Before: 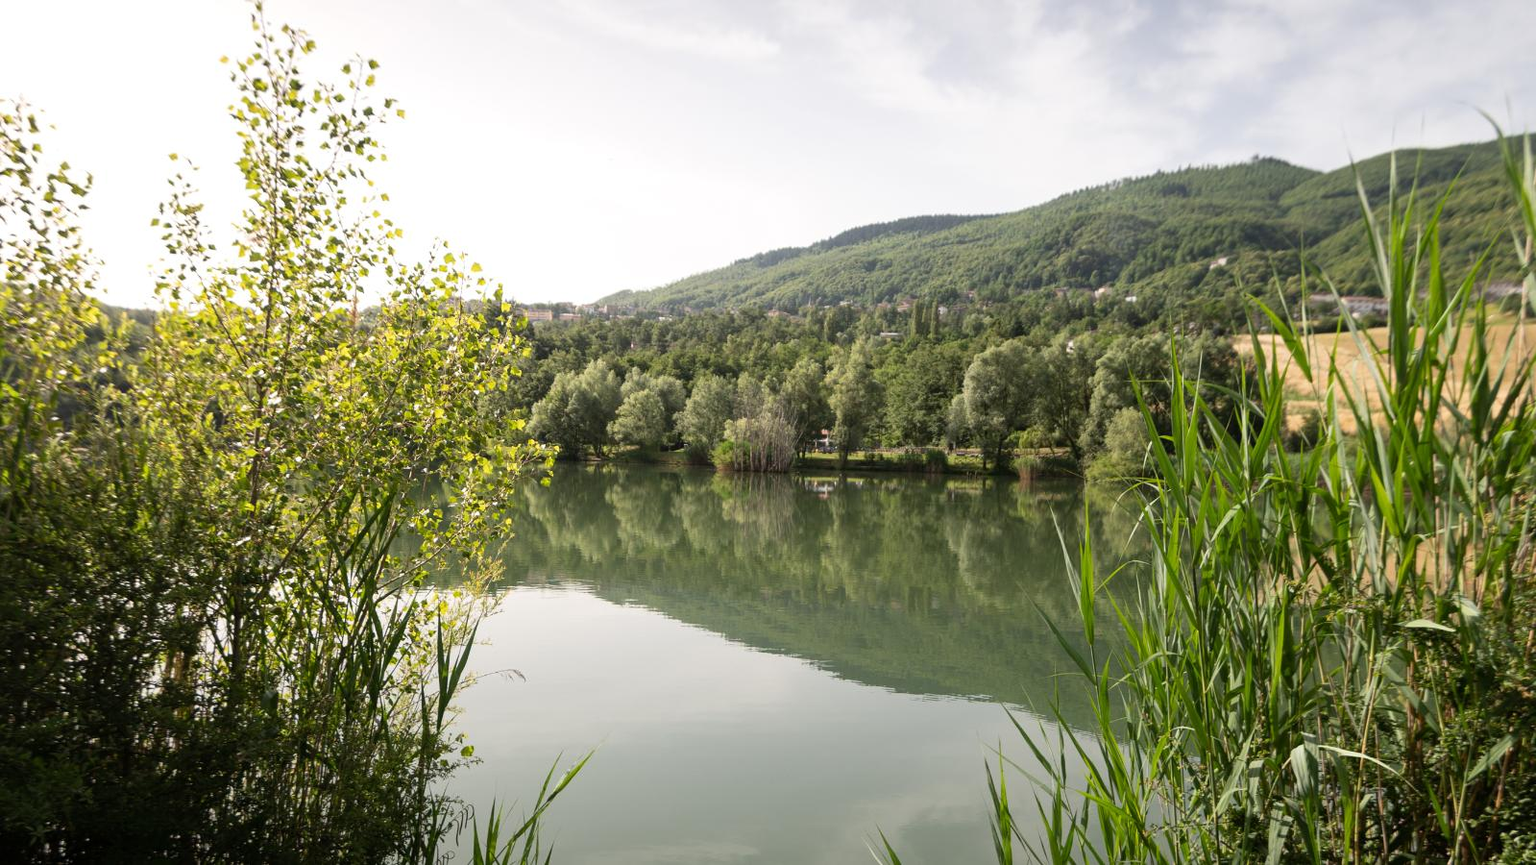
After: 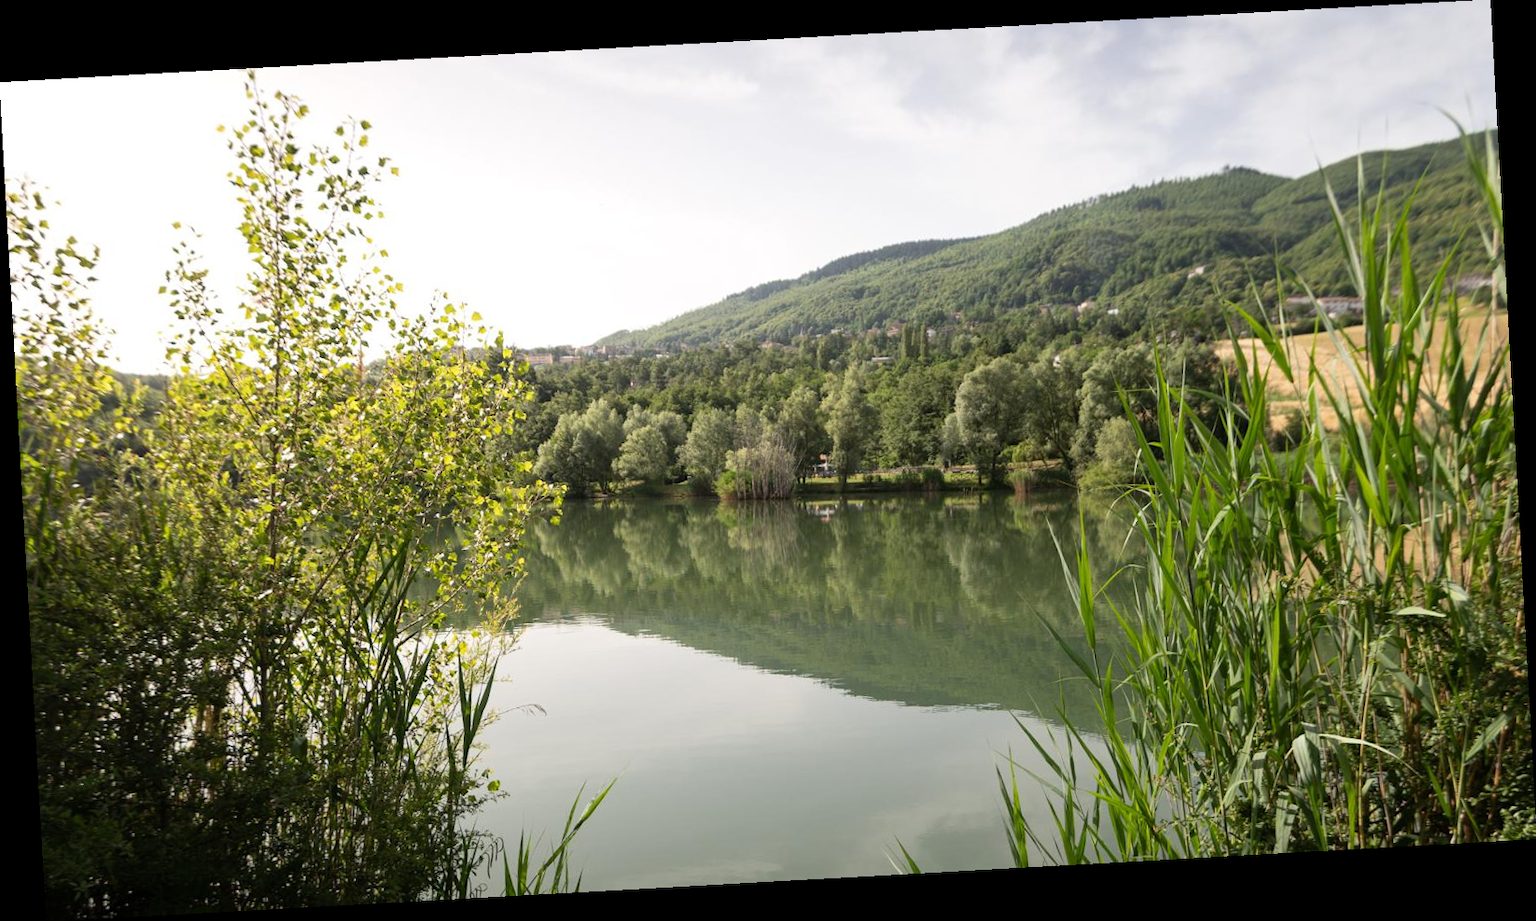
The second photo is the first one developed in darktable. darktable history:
tone equalizer: on, module defaults
rotate and perspective: rotation -3.18°, automatic cropping off
